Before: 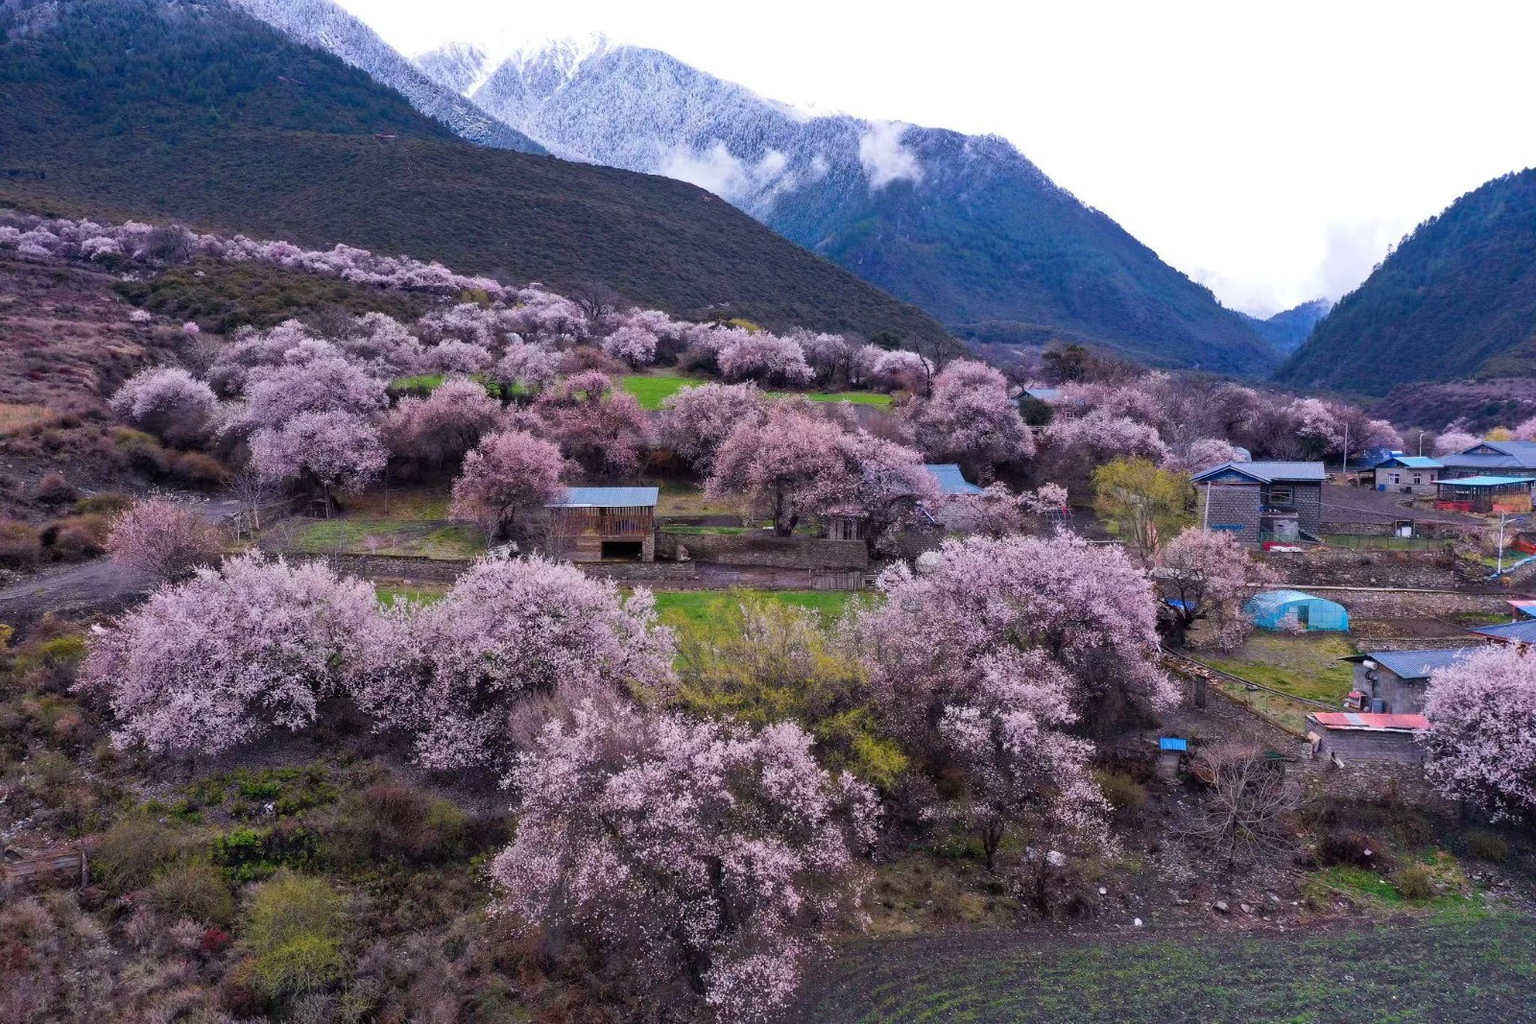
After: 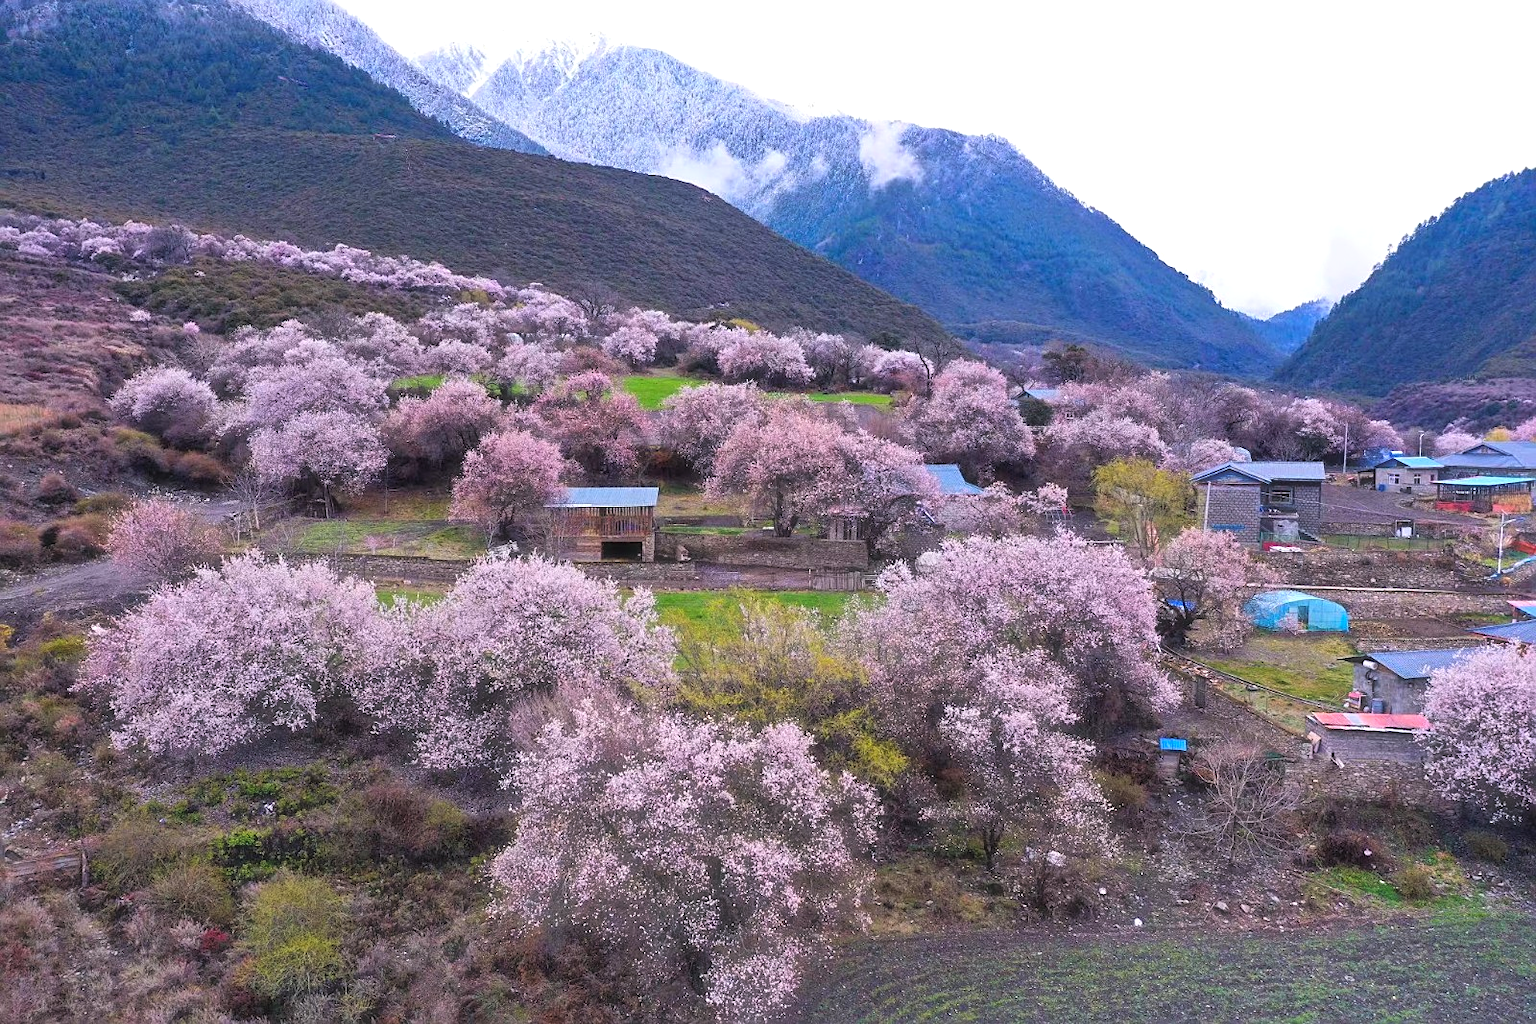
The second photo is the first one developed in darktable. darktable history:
contrast brightness saturation: brightness 0.089, saturation 0.192
haze removal: strength -0.095, compatibility mode true, adaptive false
exposure: exposure 0.165 EV, compensate highlight preservation false
sharpen: on, module defaults
